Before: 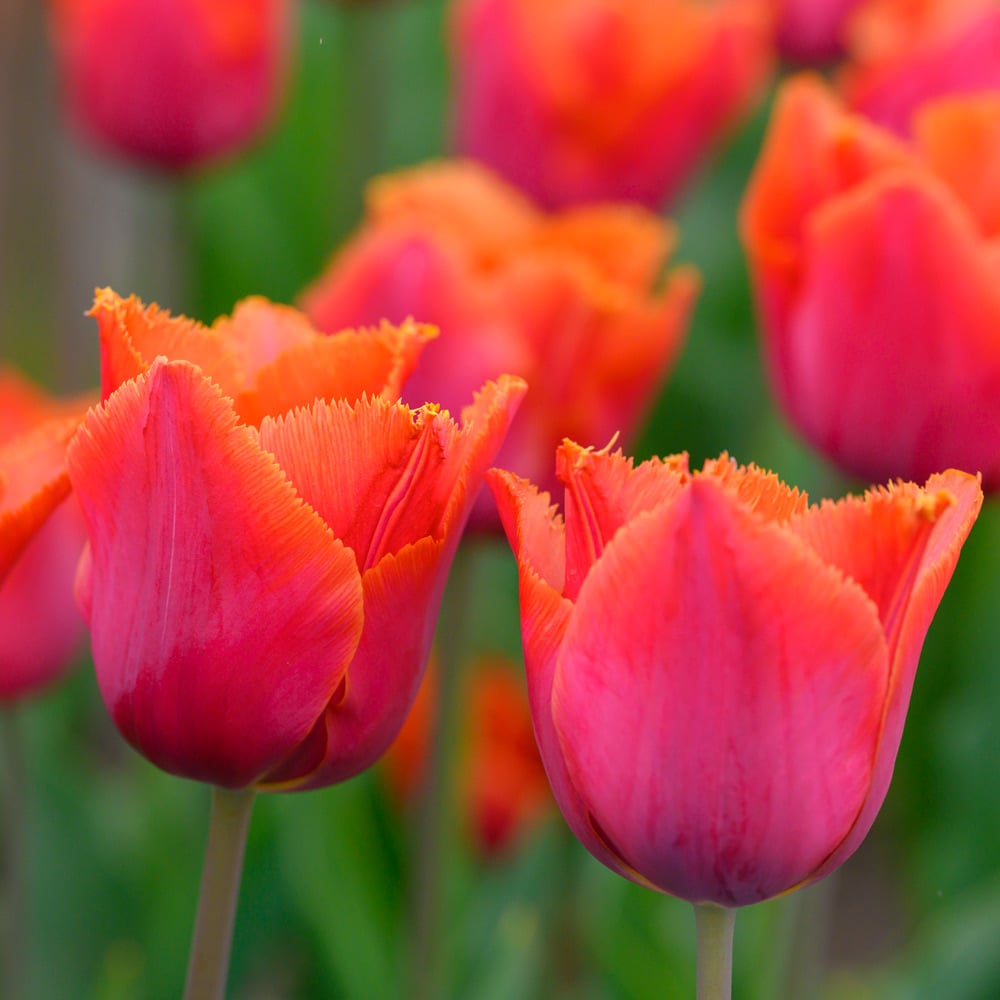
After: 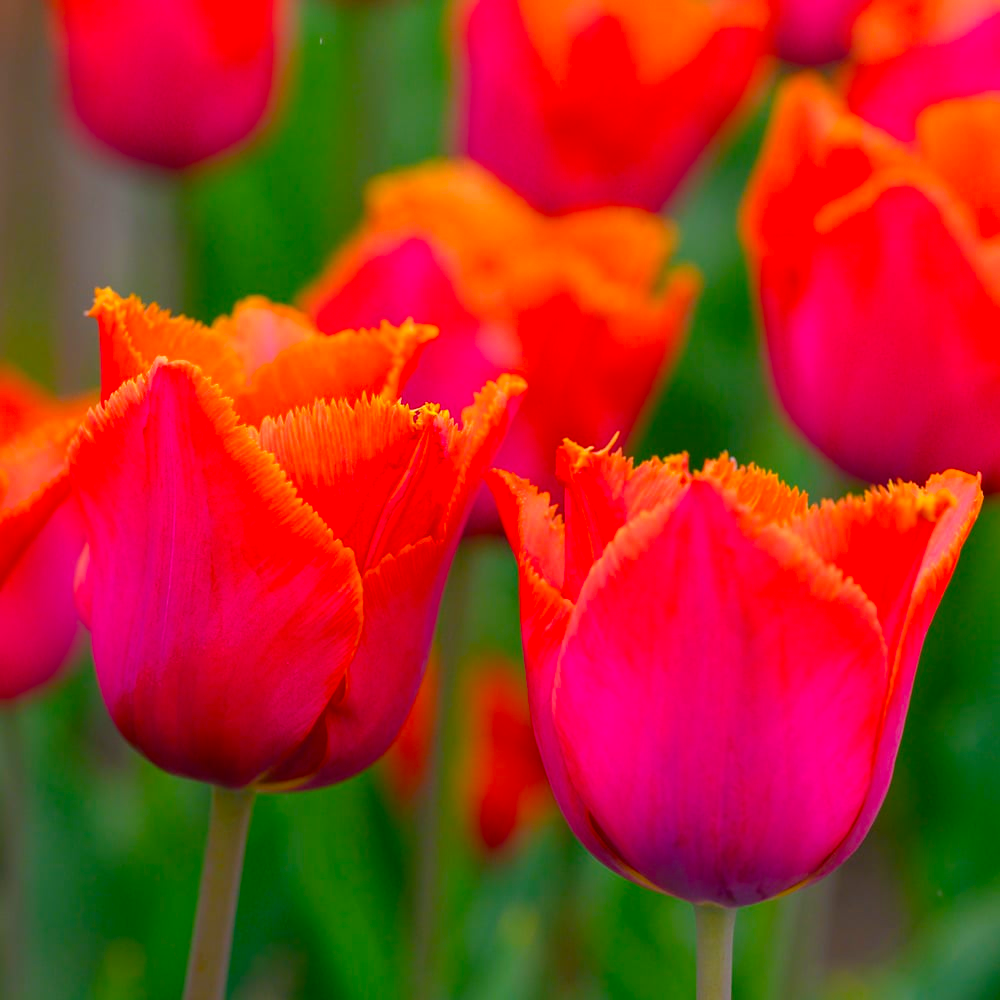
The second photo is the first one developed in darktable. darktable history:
contrast brightness saturation: saturation 0.13
color balance rgb: perceptual saturation grading › global saturation 20%, global vibrance 20%
